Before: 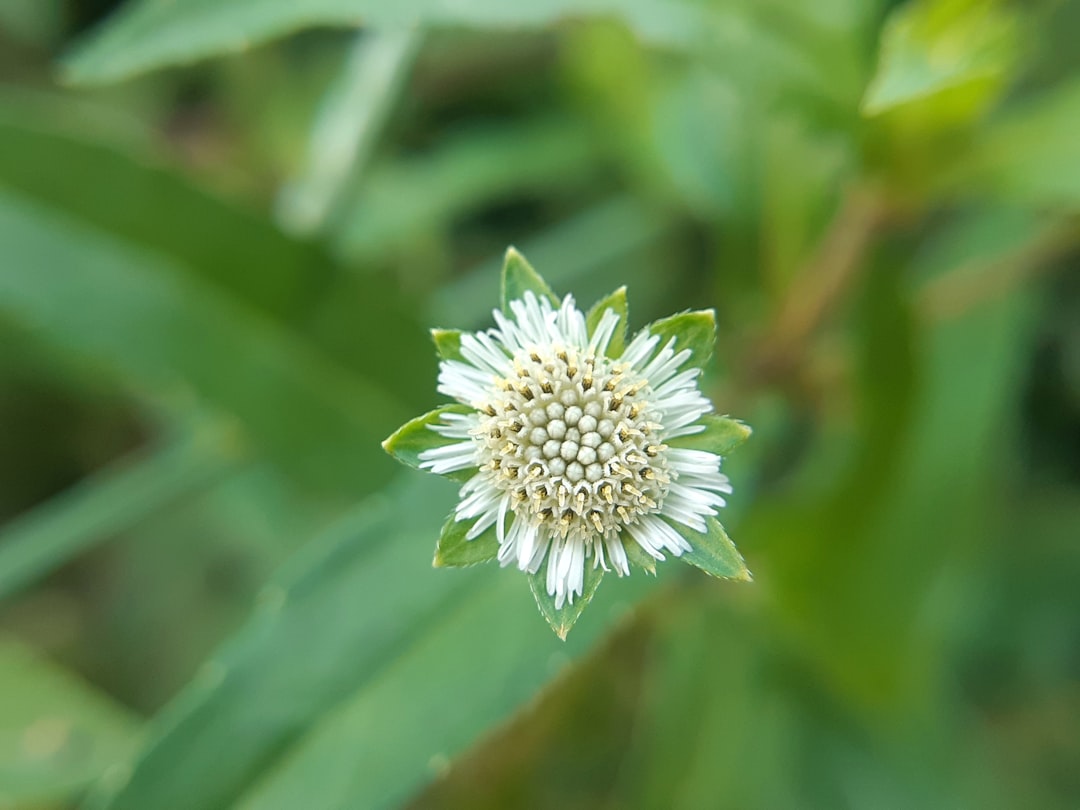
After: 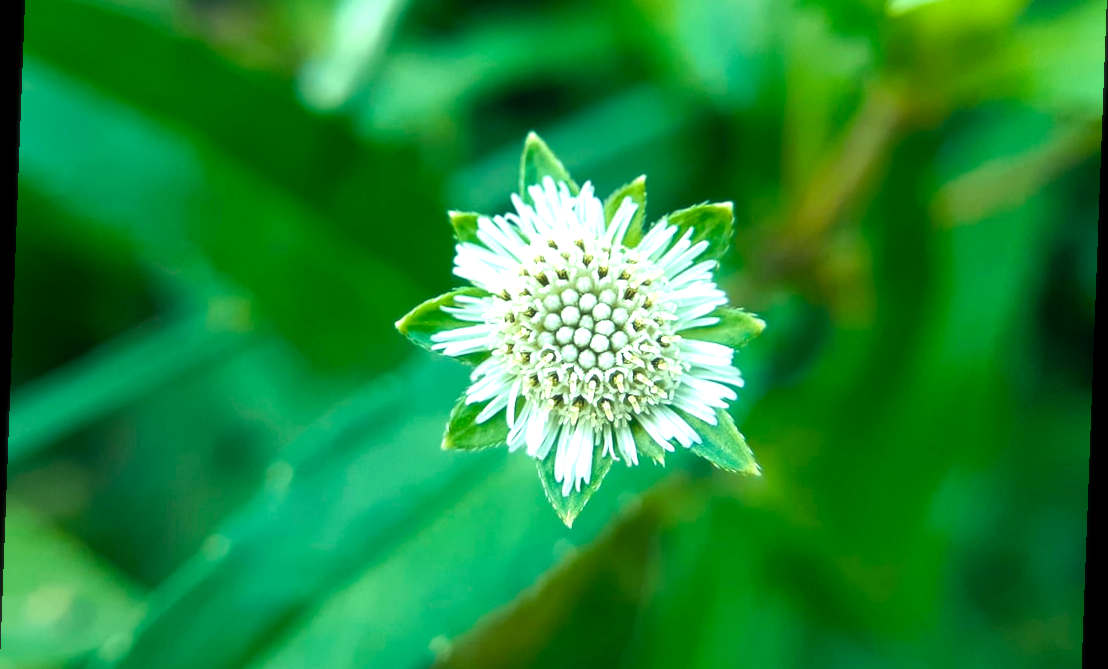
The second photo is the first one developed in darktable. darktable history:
soften: size 10%, saturation 50%, brightness 0.2 EV, mix 10%
exposure: black level correction 0, compensate exposure bias true, compensate highlight preservation false
white balance: red 0.984, blue 1.059
crop and rotate: top 15.774%, bottom 5.506%
rotate and perspective: rotation 2.17°, automatic cropping off
color balance rgb: shadows lift › luminance -7.7%, shadows lift › chroma 2.13%, shadows lift › hue 165.27°, power › luminance -7.77%, power › chroma 1.1%, power › hue 215.88°, highlights gain › luminance 15.15%, highlights gain › chroma 7%, highlights gain › hue 125.57°, global offset › luminance -0.33%, global offset › chroma 0.11%, global offset › hue 165.27°, perceptual saturation grading › global saturation 24.42%, perceptual saturation grading › highlights -24.42%, perceptual saturation grading › mid-tones 24.42%, perceptual saturation grading › shadows 40%, perceptual brilliance grading › global brilliance -5%, perceptual brilliance grading › highlights 24.42%, perceptual brilliance grading › mid-tones 7%, perceptual brilliance grading › shadows -5%
